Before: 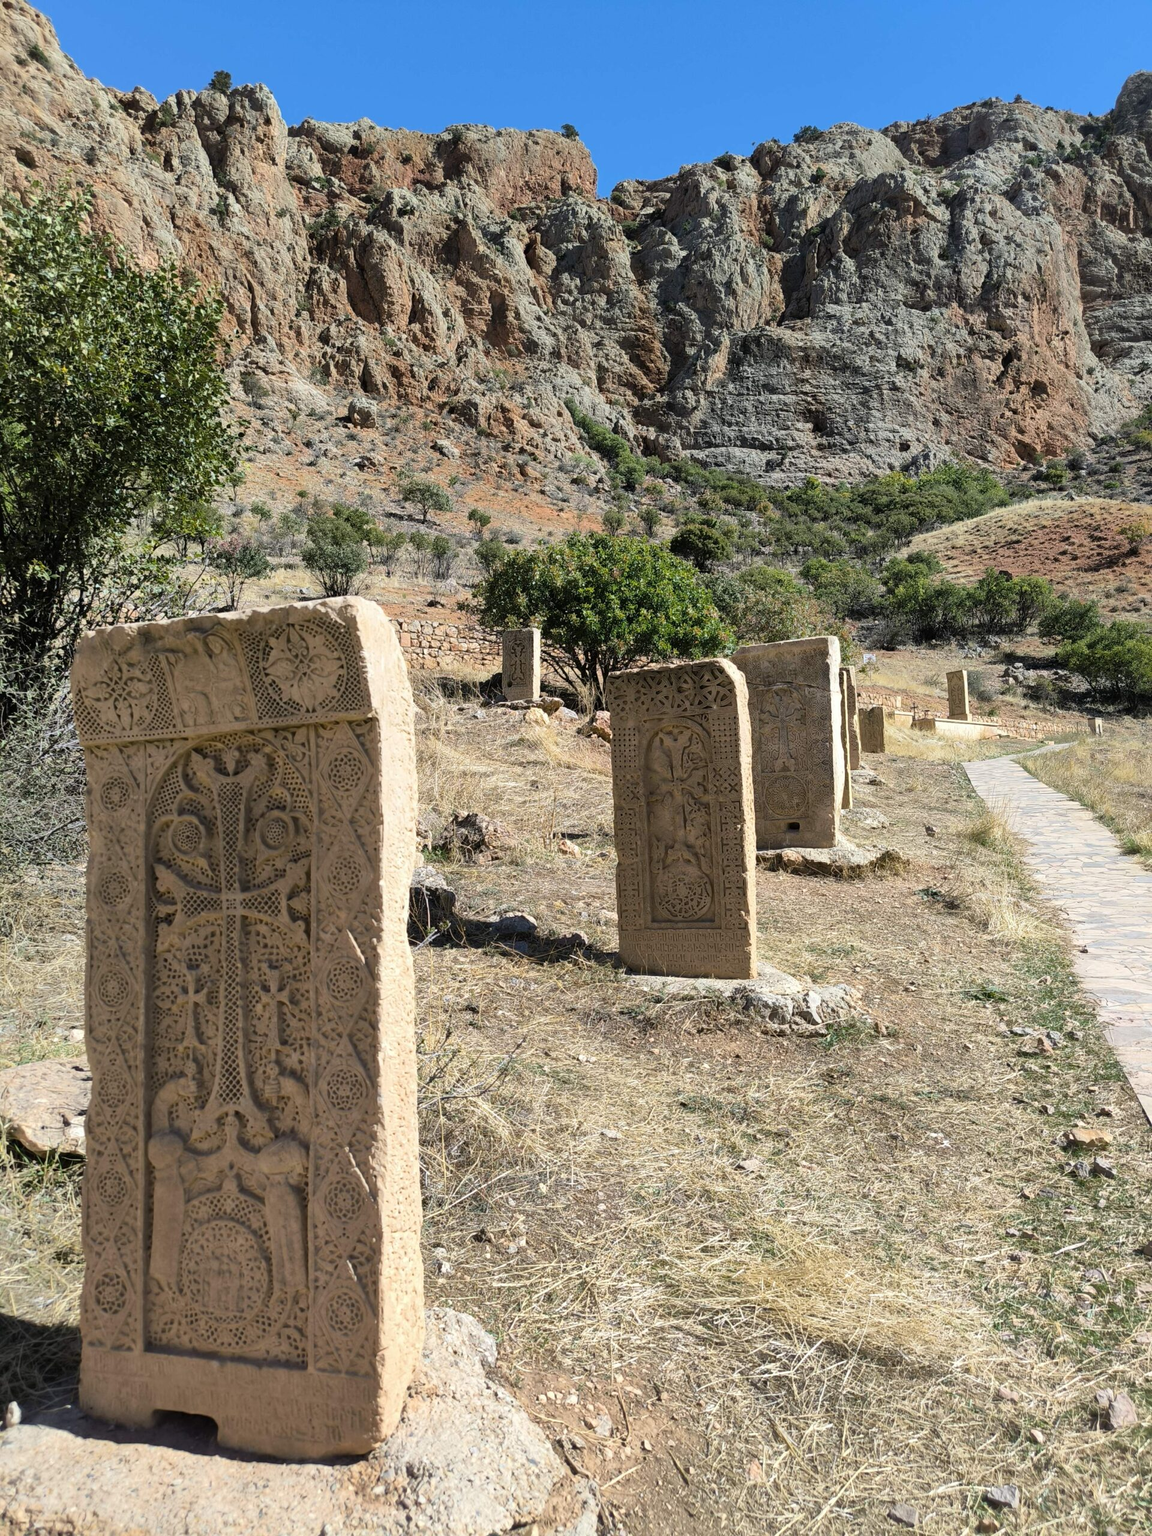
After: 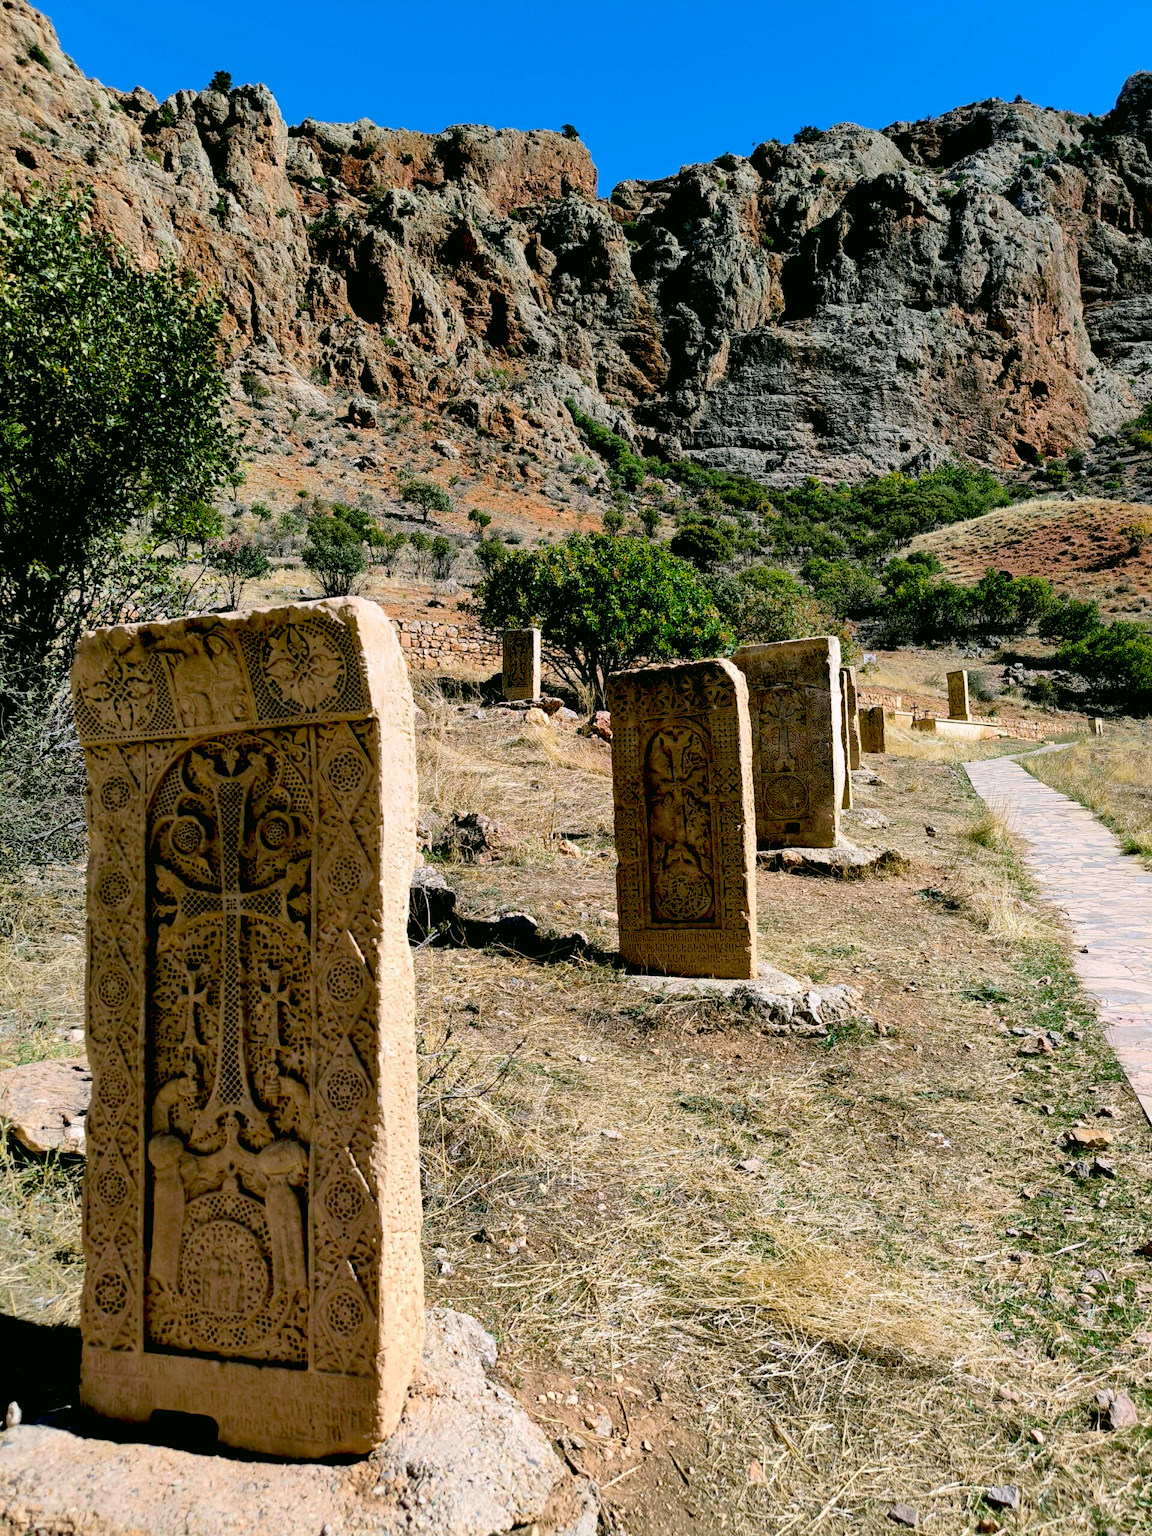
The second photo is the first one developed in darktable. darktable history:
color calibration: illuminant as shot in camera, x 0.358, y 0.373, temperature 4628.91 K
color correction: highlights a* 4.02, highlights b* 4.98, shadows a* -7.55, shadows b* 4.98
exposure: black level correction 0.056, exposure -0.039 EV, compensate highlight preservation false
